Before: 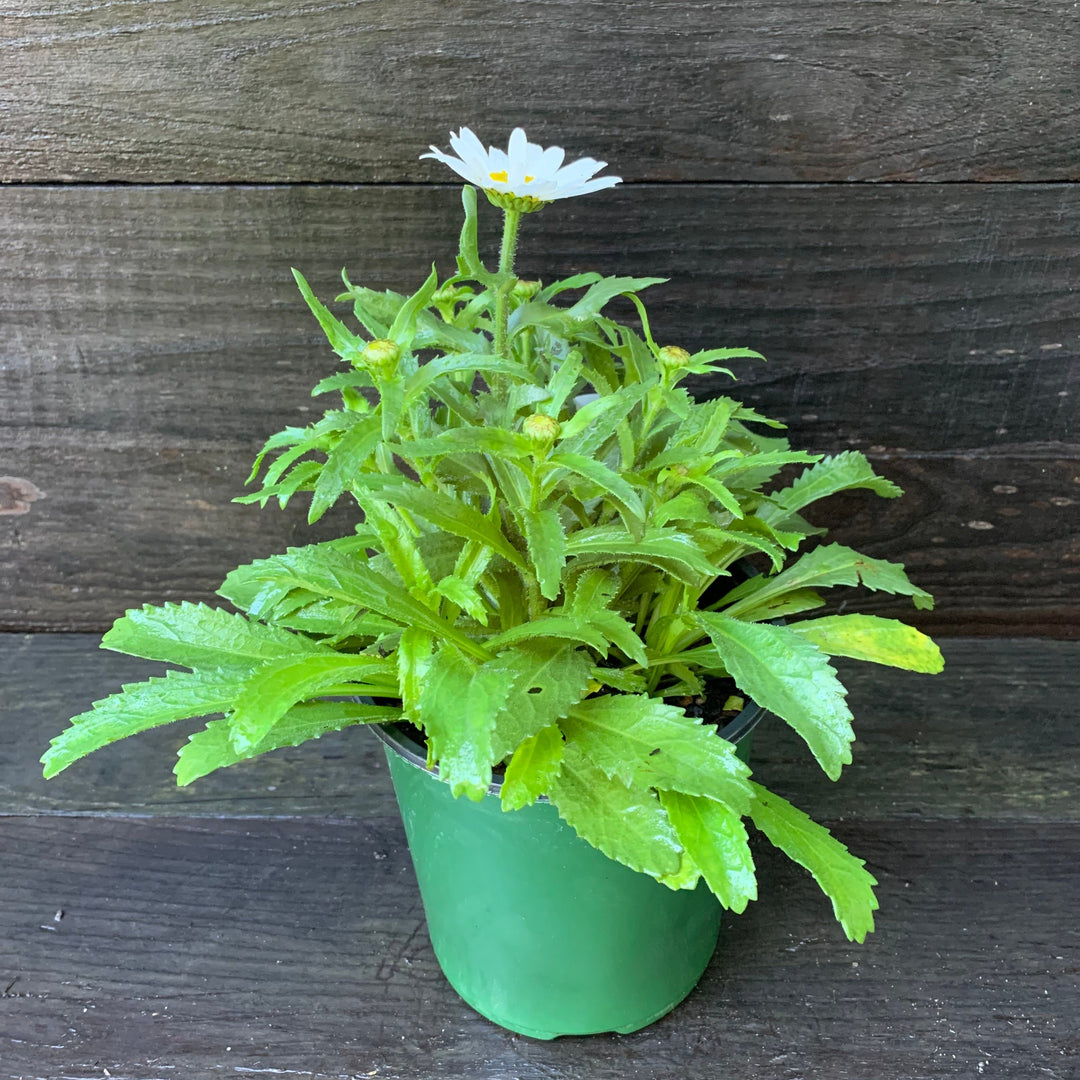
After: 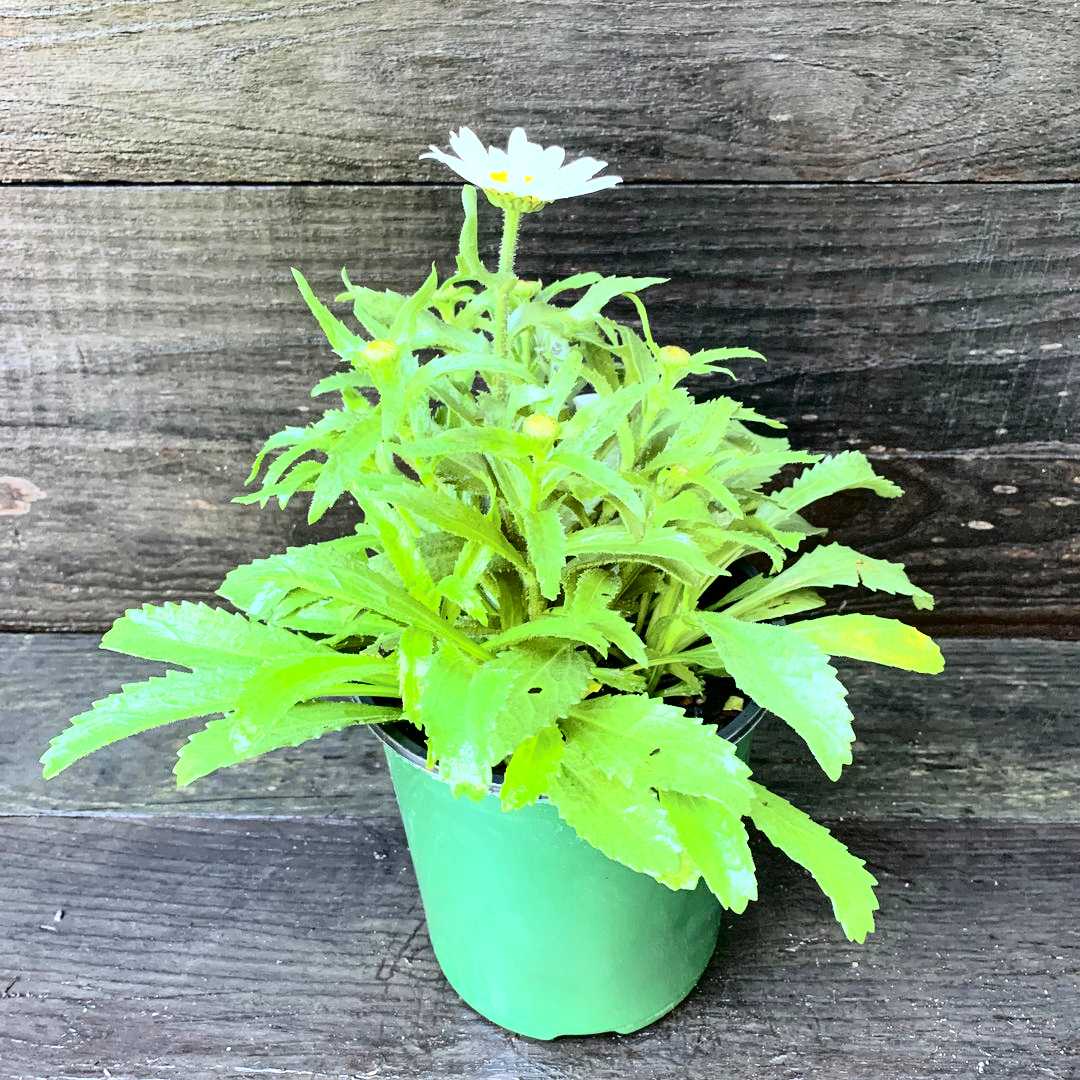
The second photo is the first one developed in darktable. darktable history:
exposure: exposure 0.496 EV, compensate highlight preservation false
tone curve: curves: ch0 [(0, 0) (0.003, 0.001) (0.011, 0.004) (0.025, 0.009) (0.044, 0.016) (0.069, 0.025) (0.1, 0.036) (0.136, 0.059) (0.177, 0.103) (0.224, 0.175) (0.277, 0.274) (0.335, 0.395) (0.399, 0.52) (0.468, 0.635) (0.543, 0.733) (0.623, 0.817) (0.709, 0.888) (0.801, 0.93) (0.898, 0.964) (1, 1)], color space Lab, independent channels, preserve colors none
shadows and highlights: soften with gaussian
